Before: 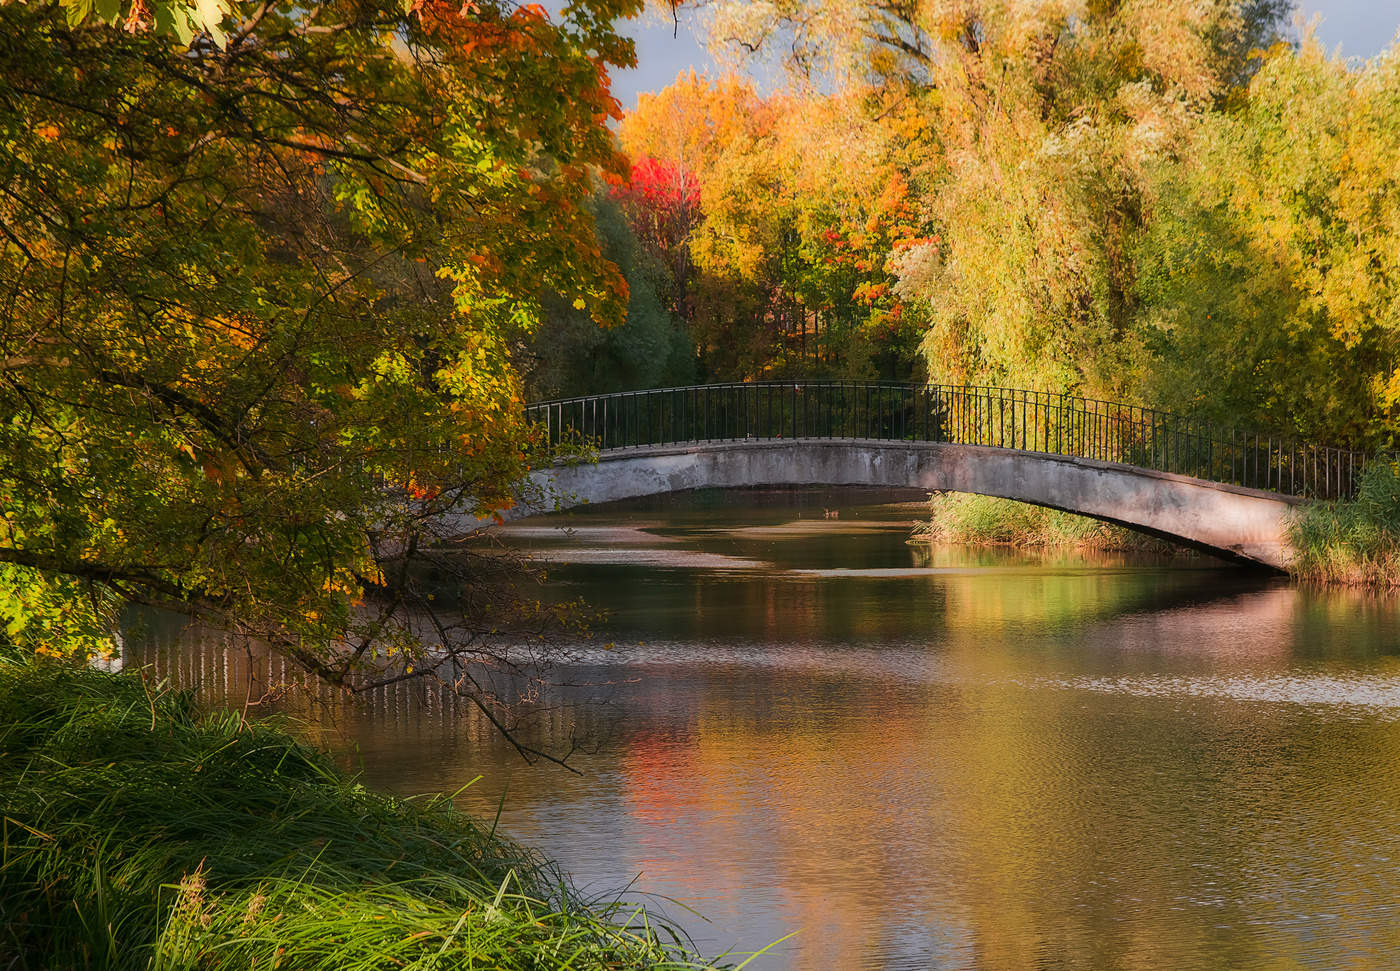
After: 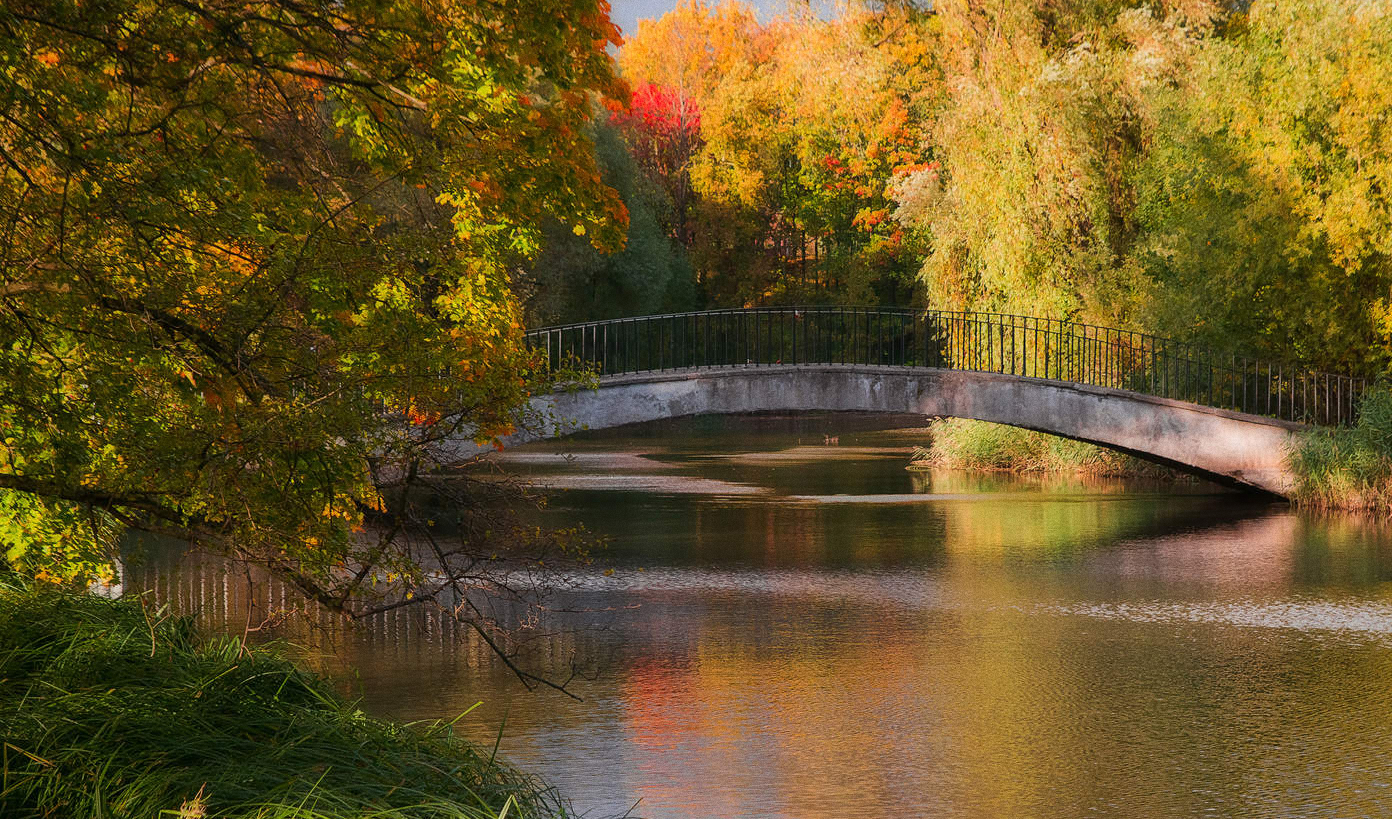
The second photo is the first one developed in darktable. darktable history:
grain: coarseness 0.47 ISO
crop: top 7.625%, bottom 8.027%
